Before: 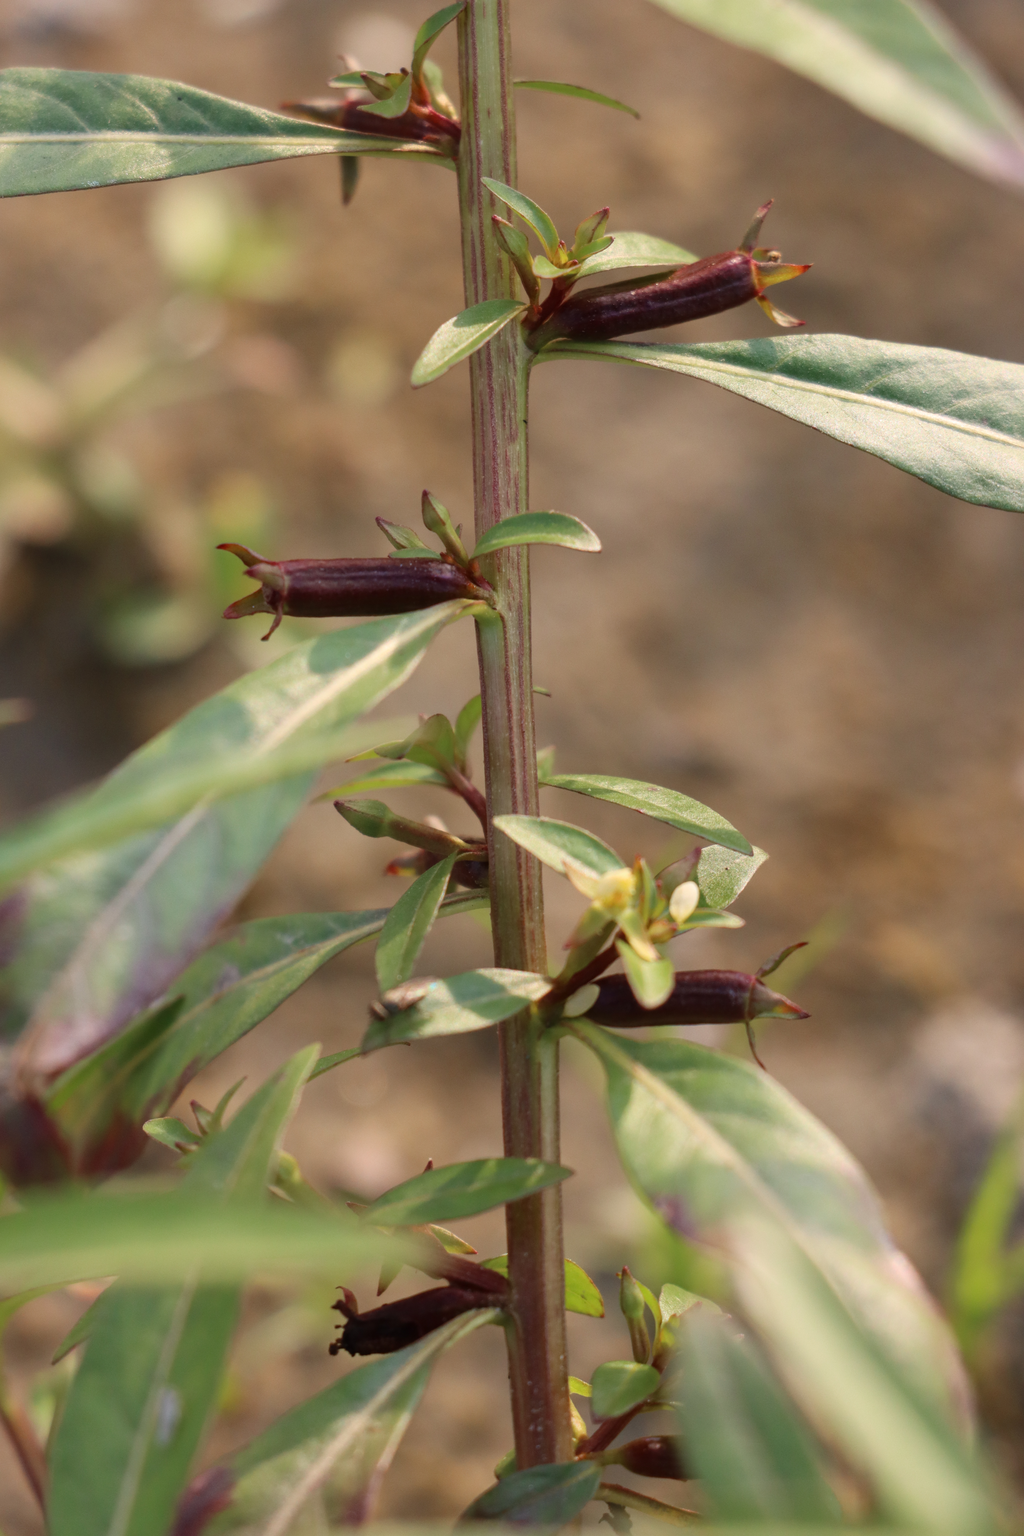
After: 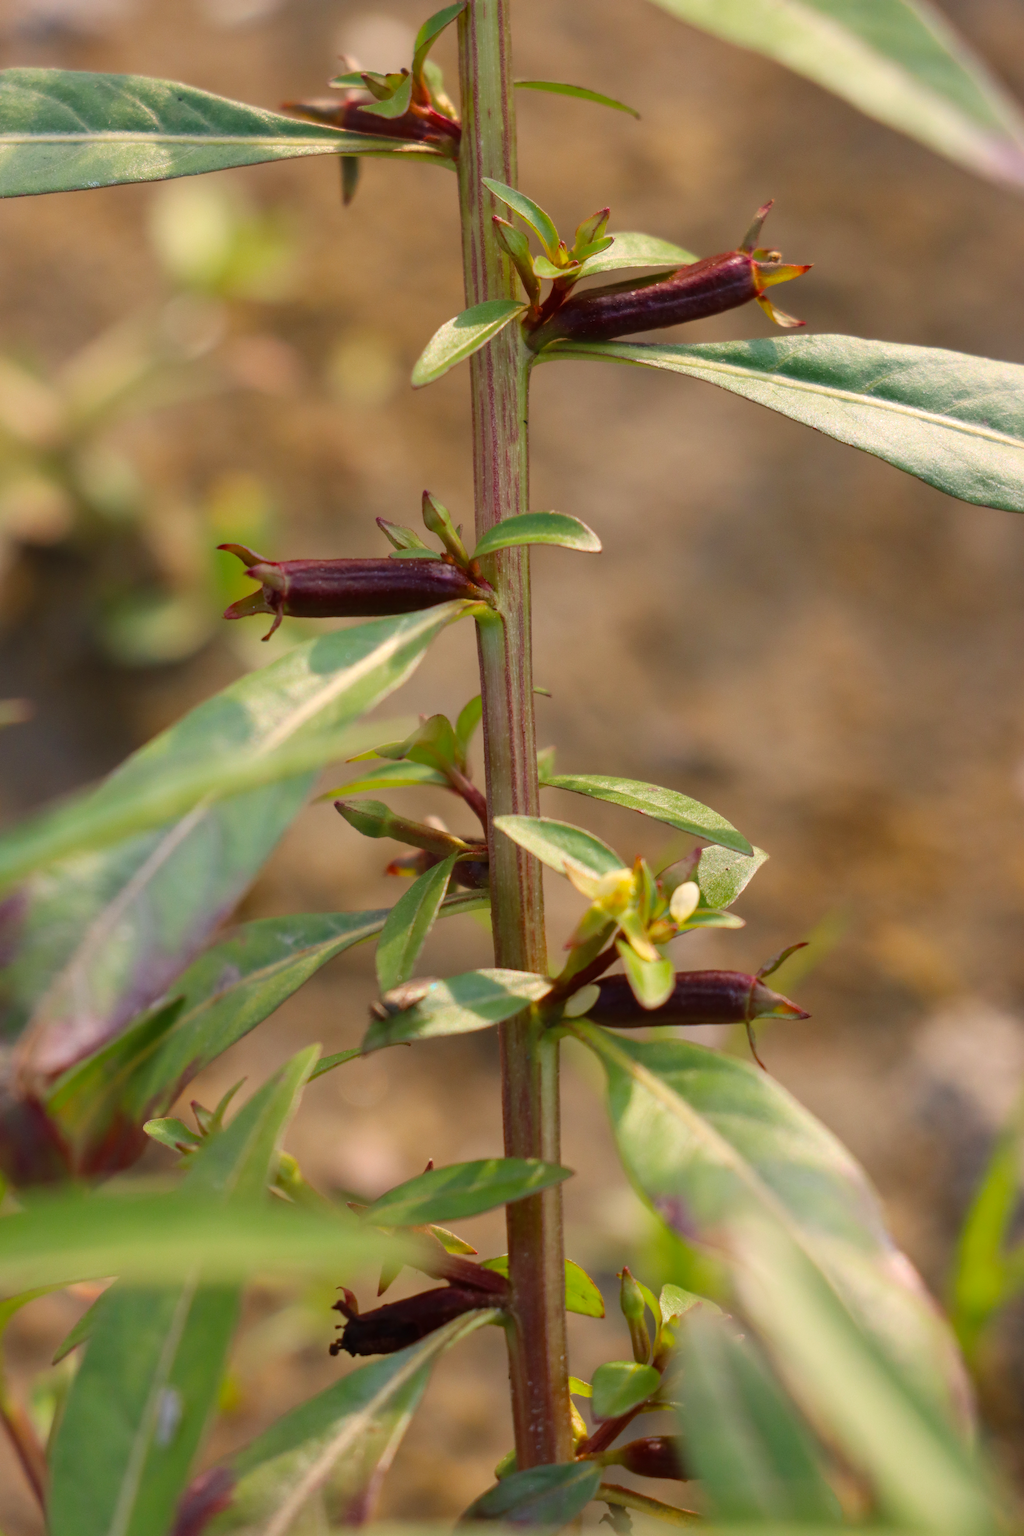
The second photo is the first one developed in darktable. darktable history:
shadows and highlights: shadows 12, white point adjustment 1.2, highlights -0.36, soften with gaussian
color balance rgb: perceptual saturation grading › global saturation 30%
